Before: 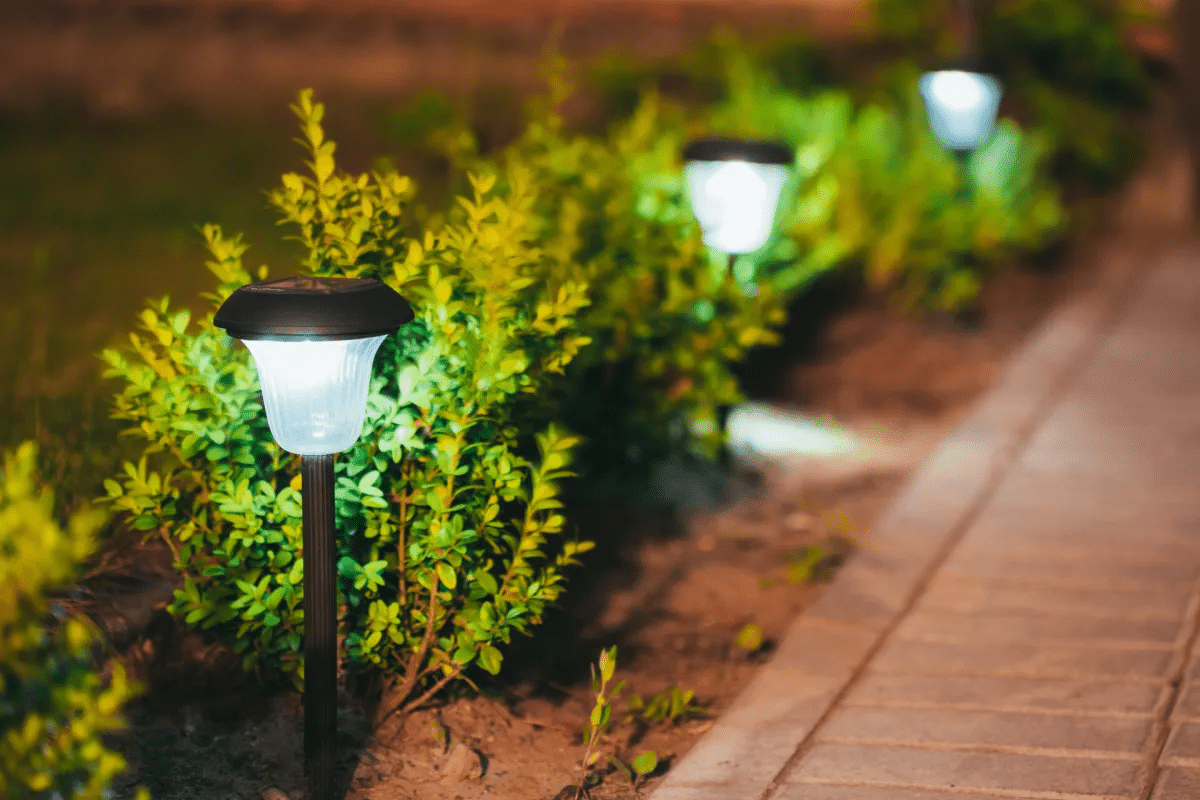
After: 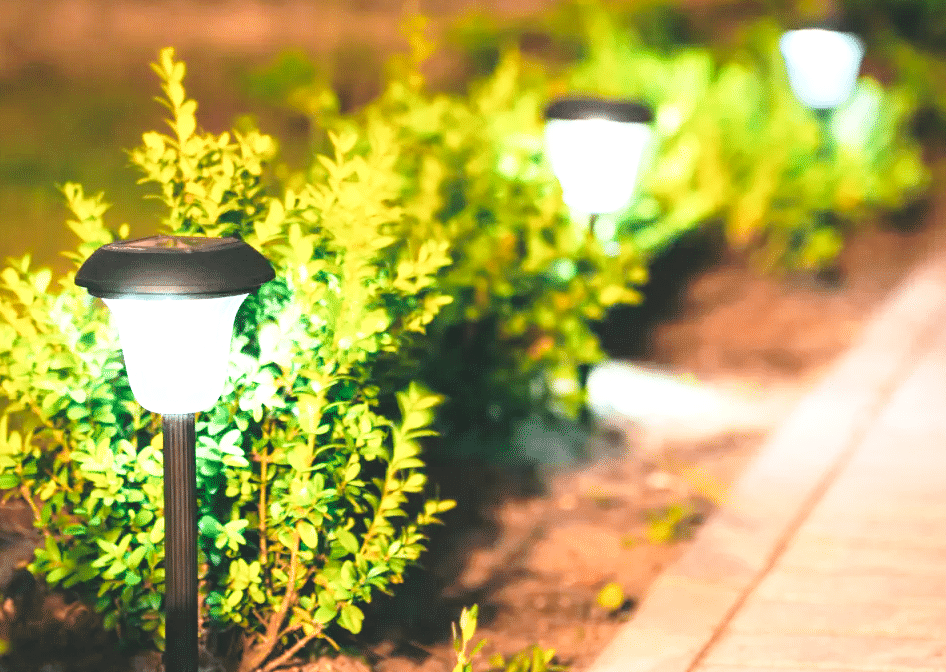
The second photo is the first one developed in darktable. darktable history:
crop: left 11.606%, top 5.224%, right 9.559%, bottom 10.713%
base curve: curves: ch0 [(0, 0) (0.028, 0.03) (0.121, 0.232) (0.46, 0.748) (0.859, 0.968) (1, 1)], preserve colors none
exposure: black level correction -0.005, exposure 1.004 EV, compensate highlight preservation false
